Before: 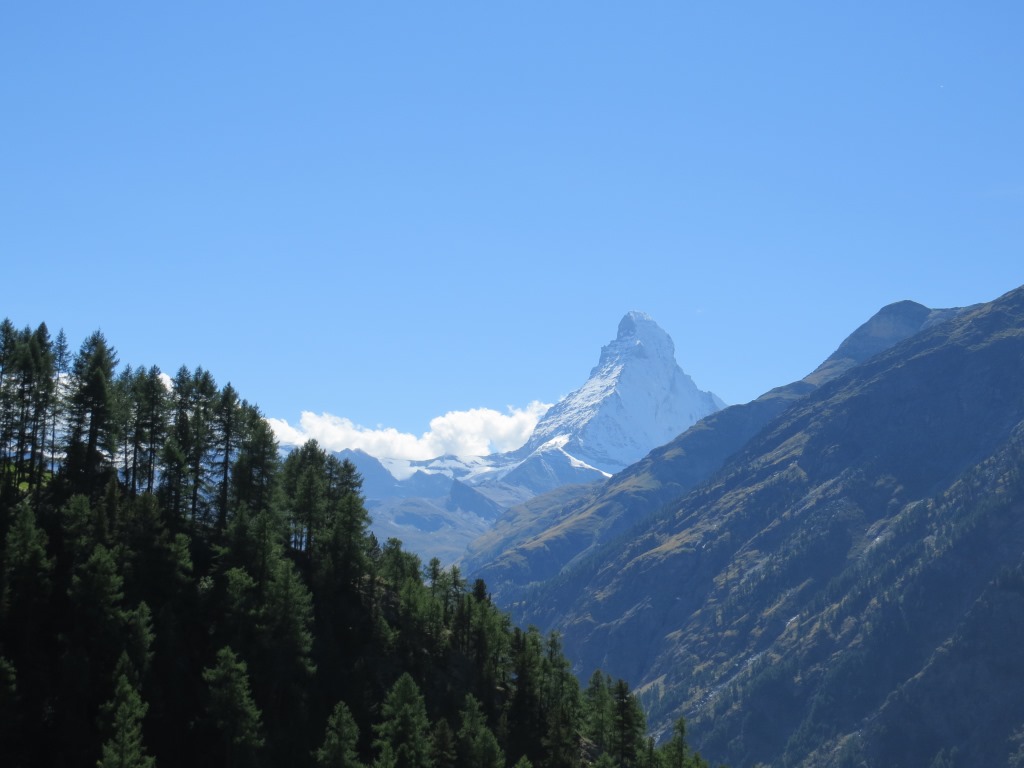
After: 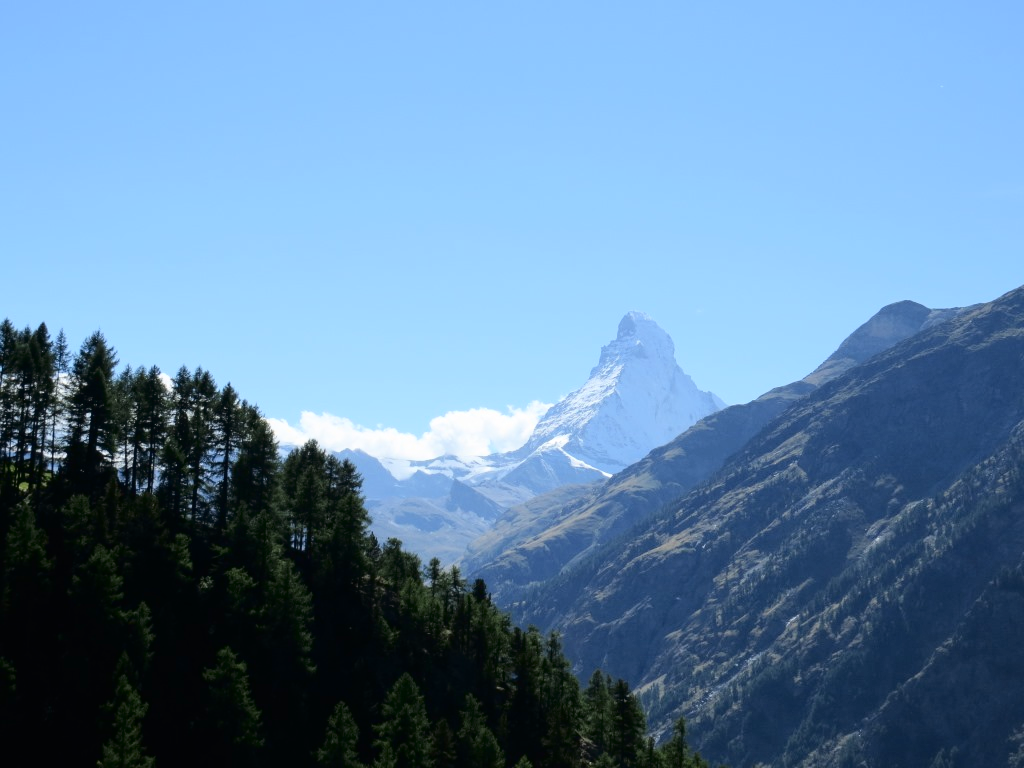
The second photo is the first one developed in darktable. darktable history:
tone curve: curves: ch0 [(0, 0) (0.003, 0.003) (0.011, 0.005) (0.025, 0.008) (0.044, 0.012) (0.069, 0.02) (0.1, 0.031) (0.136, 0.047) (0.177, 0.088) (0.224, 0.141) (0.277, 0.222) (0.335, 0.32) (0.399, 0.422) (0.468, 0.523) (0.543, 0.623) (0.623, 0.716) (0.709, 0.796) (0.801, 0.878) (0.898, 0.957) (1, 1)], color space Lab, independent channels, preserve colors none
